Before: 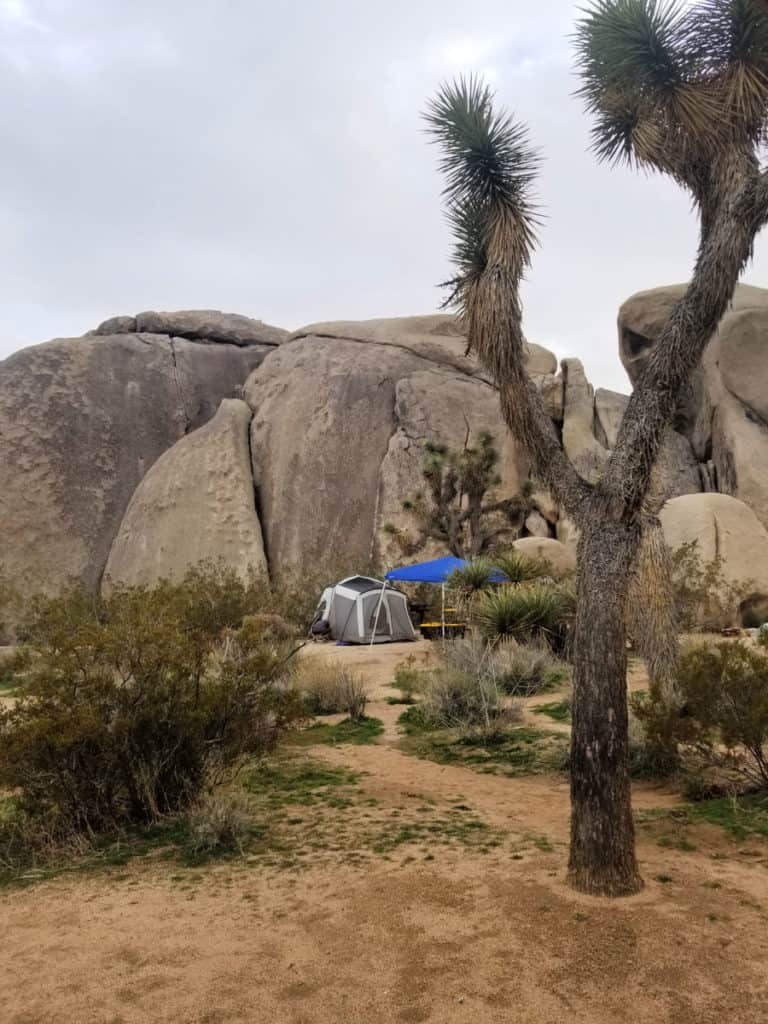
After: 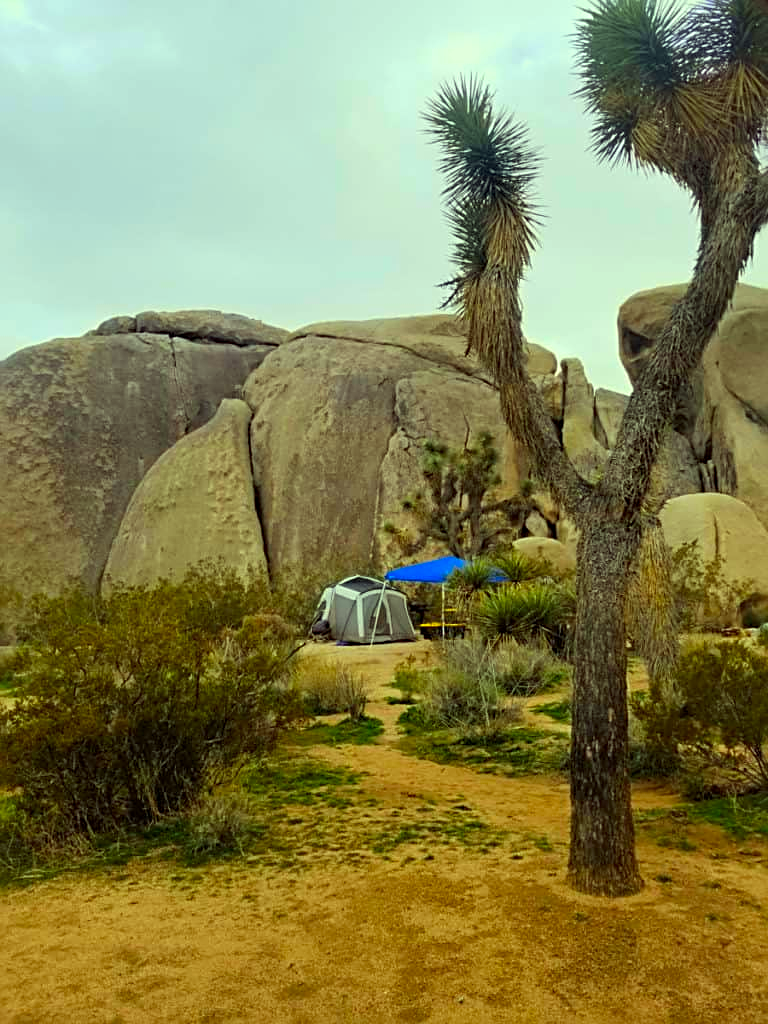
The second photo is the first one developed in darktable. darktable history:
sharpen: radius 2.746
color correction: highlights a* -11.09, highlights b* 9.93, saturation 1.71
